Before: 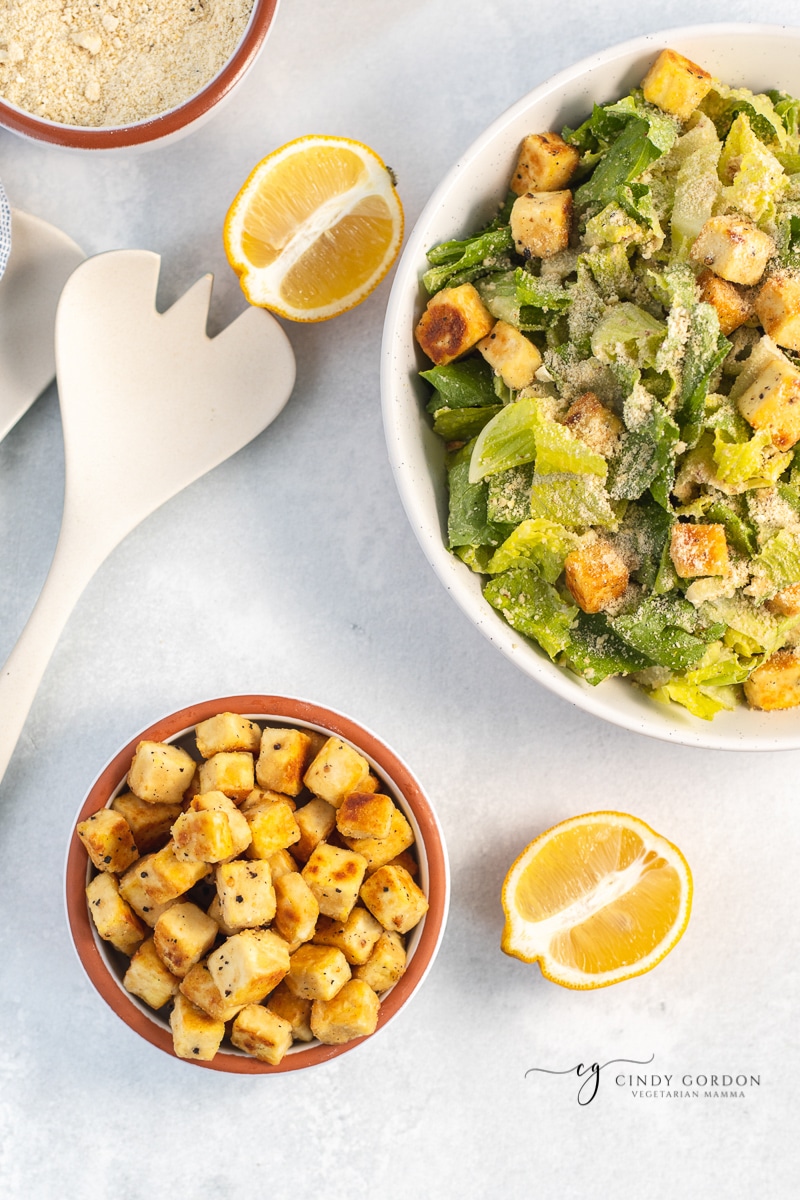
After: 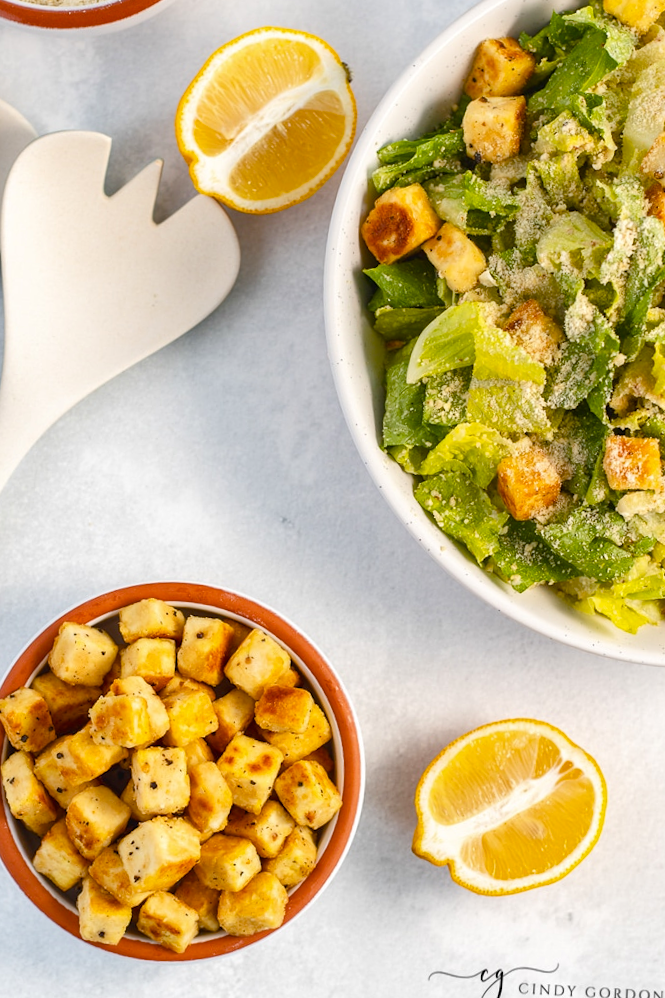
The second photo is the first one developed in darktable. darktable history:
color balance rgb: perceptual saturation grading › global saturation 35%, perceptual saturation grading › highlights -30%, perceptual saturation grading › shadows 35%, perceptual brilliance grading › global brilliance 3%, perceptual brilliance grading › highlights -3%, perceptual brilliance grading › shadows 3%
crop and rotate: angle -3.27°, left 5.211%, top 5.211%, right 4.607%, bottom 4.607%
shadows and highlights: shadows 75, highlights -25, soften with gaussian
